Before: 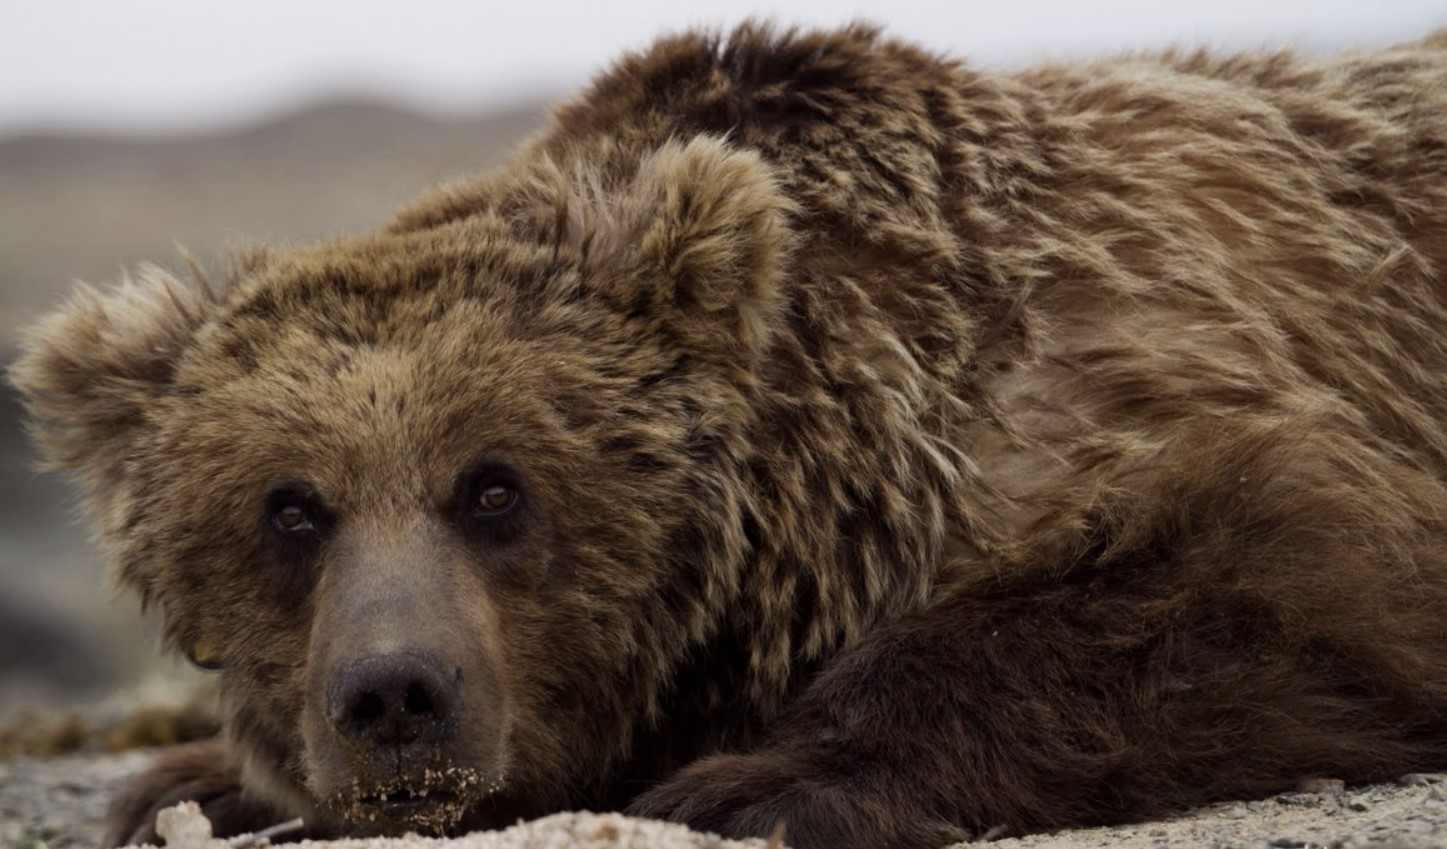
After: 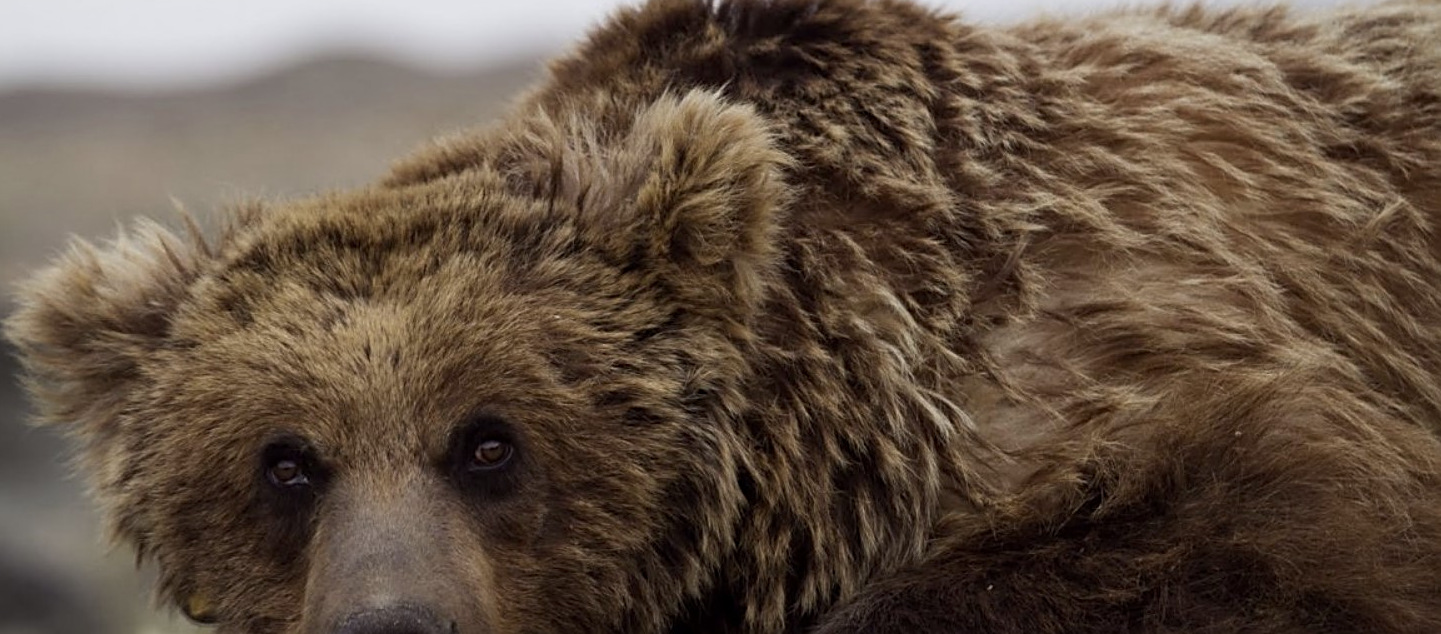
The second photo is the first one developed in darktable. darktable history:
crop: left 0.387%, top 5.469%, bottom 19.809%
sharpen: amount 0.575
